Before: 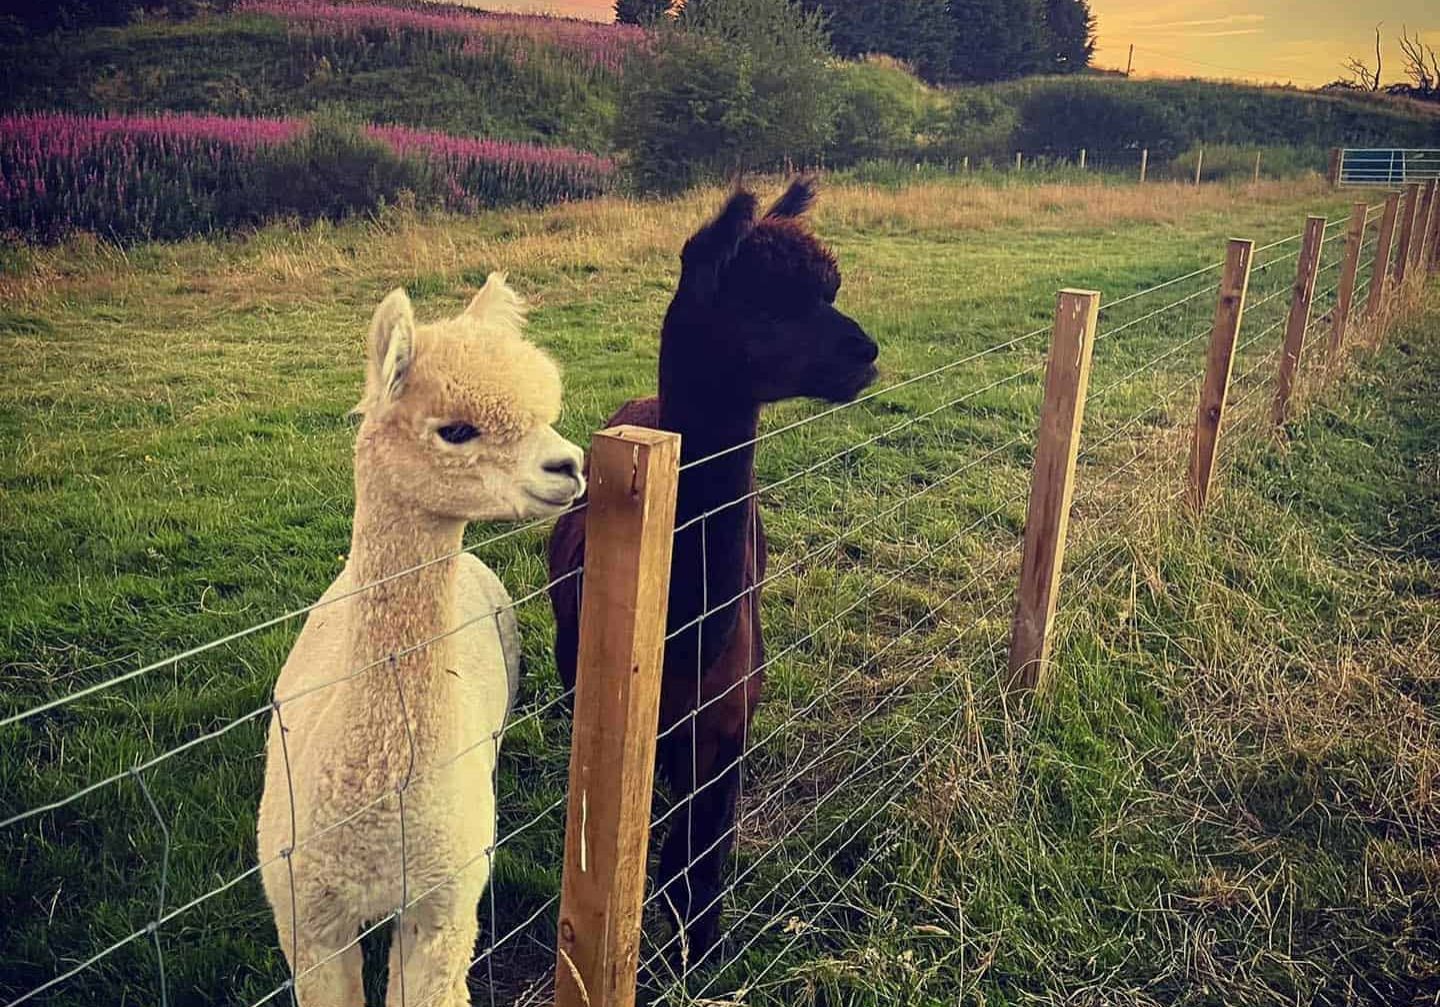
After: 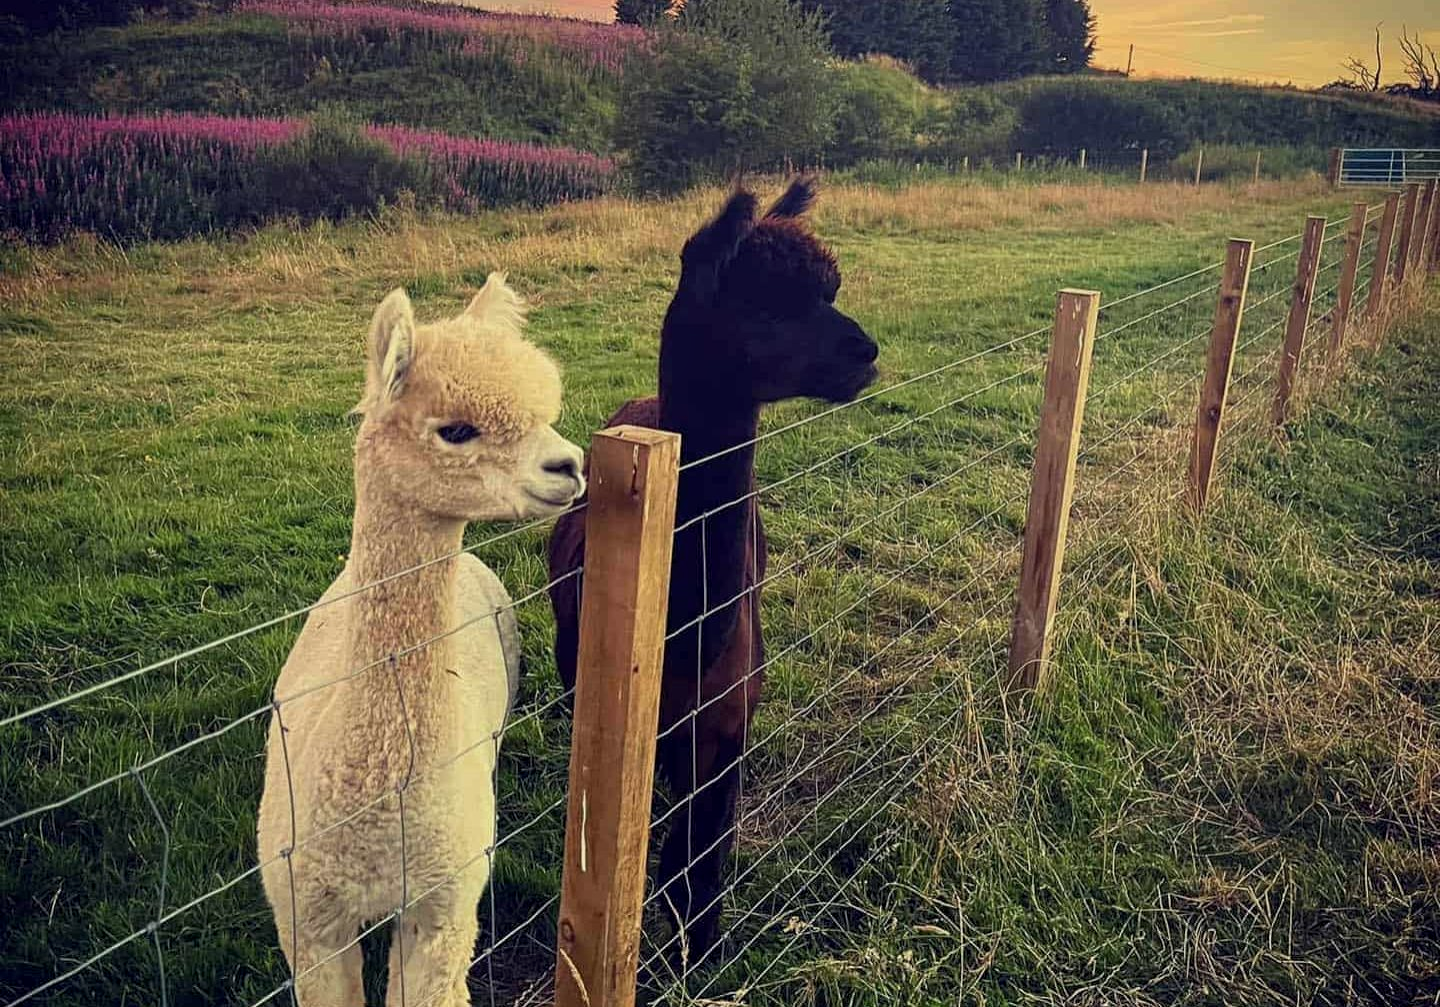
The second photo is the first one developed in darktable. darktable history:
exposure: exposure -0.21 EV, compensate highlight preservation false
local contrast: highlights 100%, shadows 100%, detail 120%, midtone range 0.2
